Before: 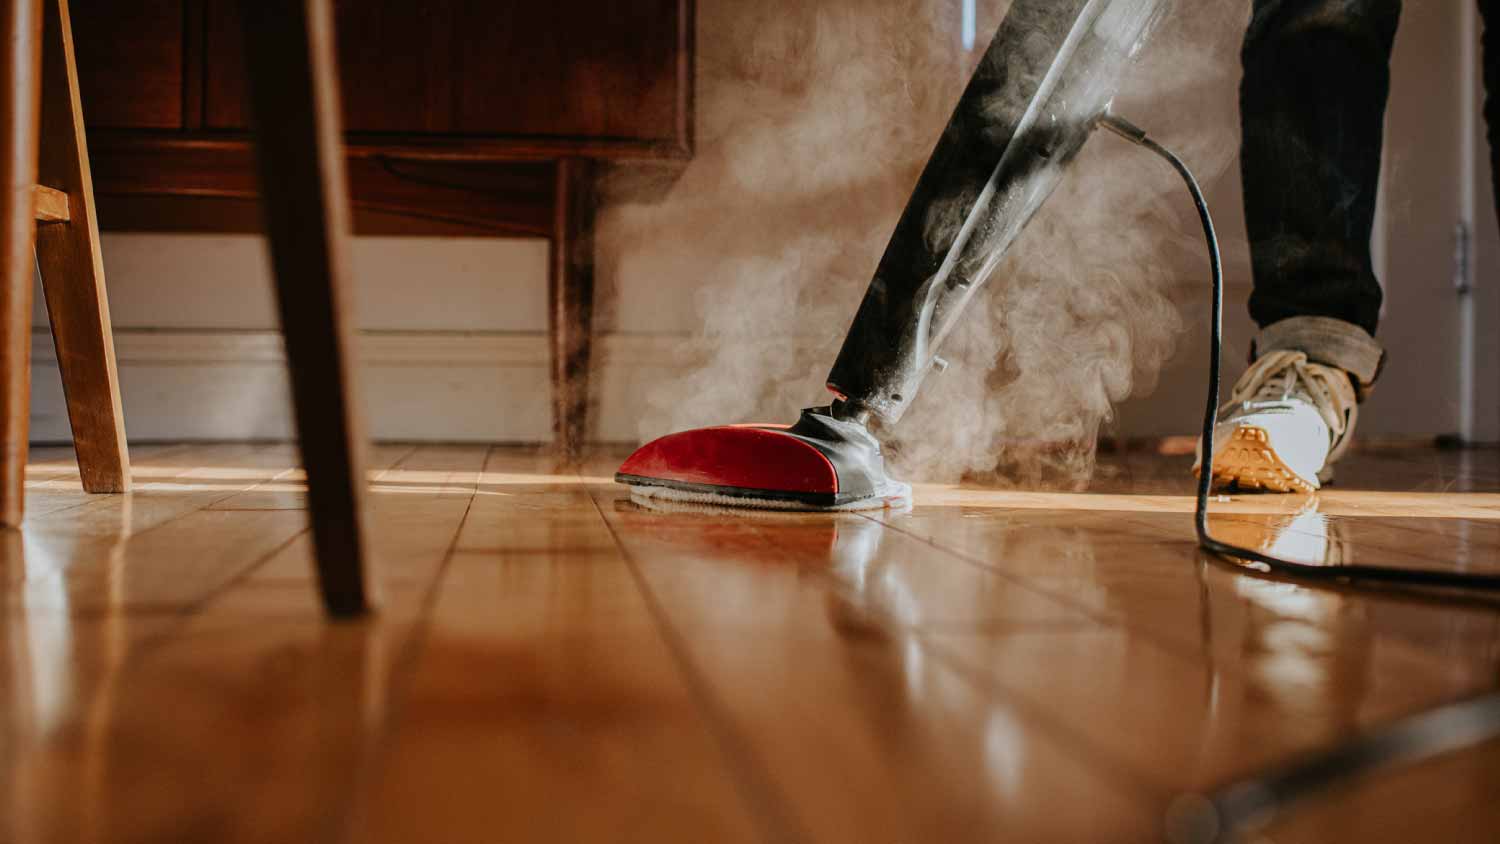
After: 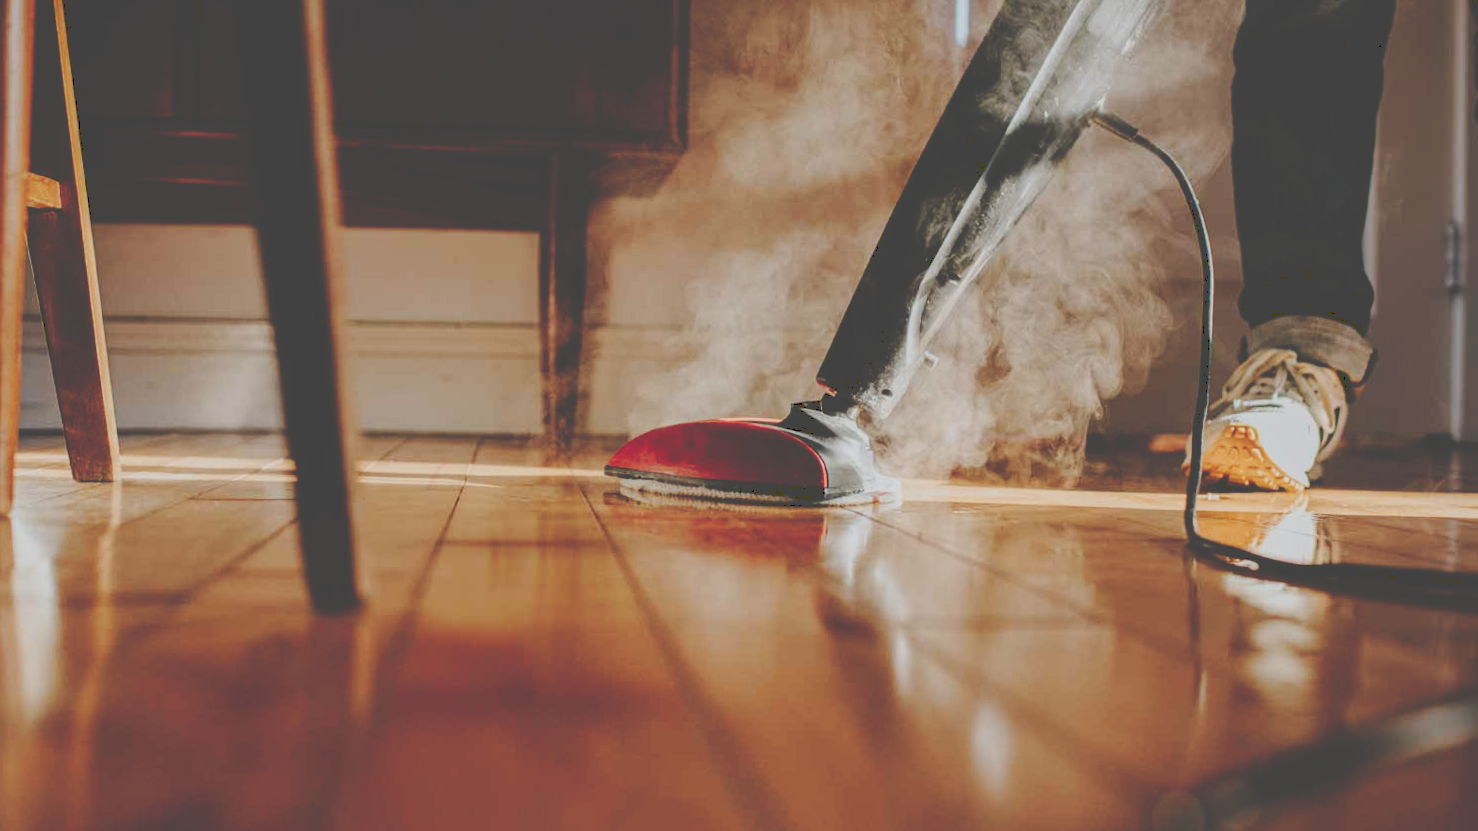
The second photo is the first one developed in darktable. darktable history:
crop and rotate: angle -0.479°
tone curve: curves: ch0 [(0, 0) (0.003, 0.272) (0.011, 0.275) (0.025, 0.275) (0.044, 0.278) (0.069, 0.282) (0.1, 0.284) (0.136, 0.287) (0.177, 0.294) (0.224, 0.314) (0.277, 0.347) (0.335, 0.403) (0.399, 0.473) (0.468, 0.552) (0.543, 0.622) (0.623, 0.69) (0.709, 0.756) (0.801, 0.818) (0.898, 0.865) (1, 1)], preserve colors none
